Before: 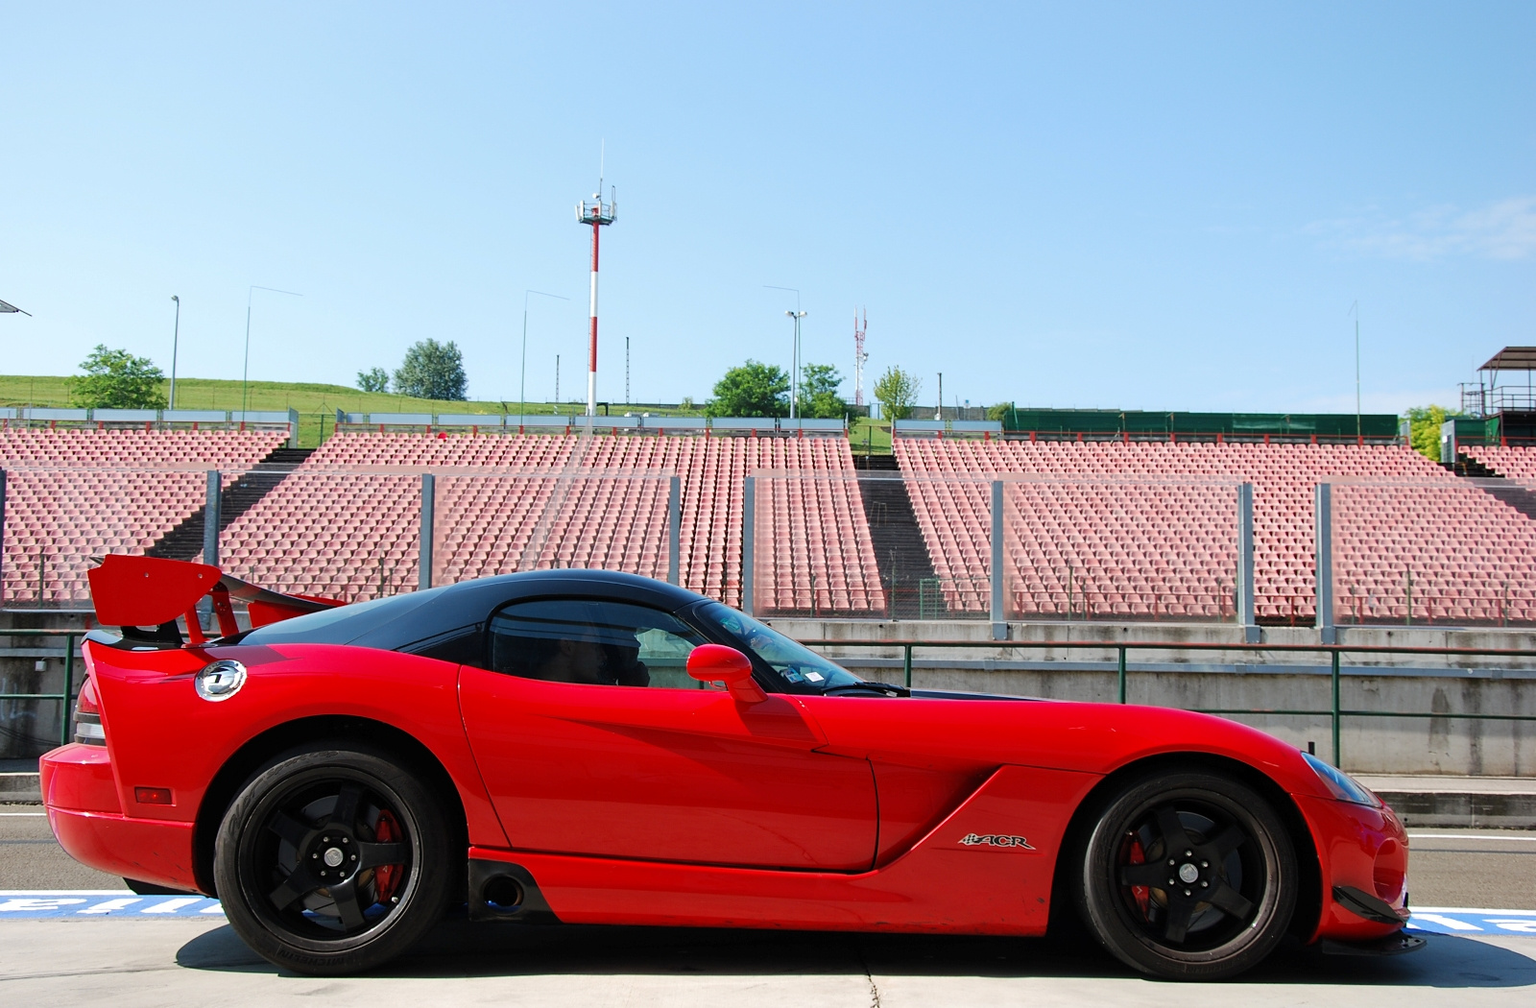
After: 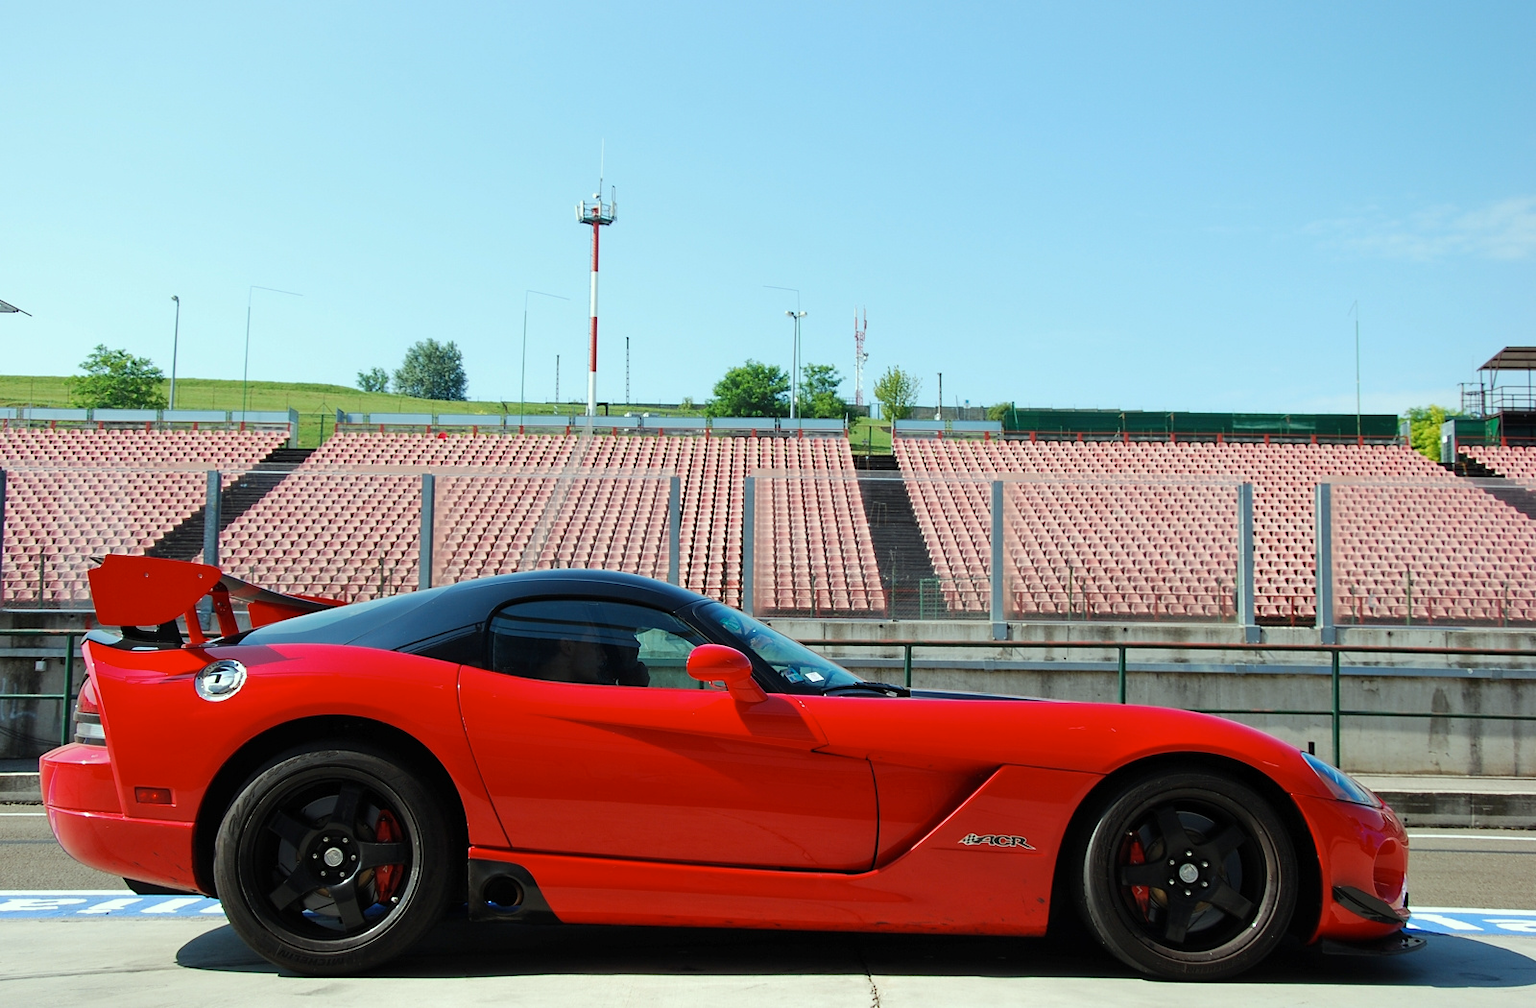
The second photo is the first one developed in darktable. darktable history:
exposure: compensate highlight preservation false
sharpen: radius 5.325, amount 0.312, threshold 26.433
color correction: highlights a* -8, highlights b* 3.1
